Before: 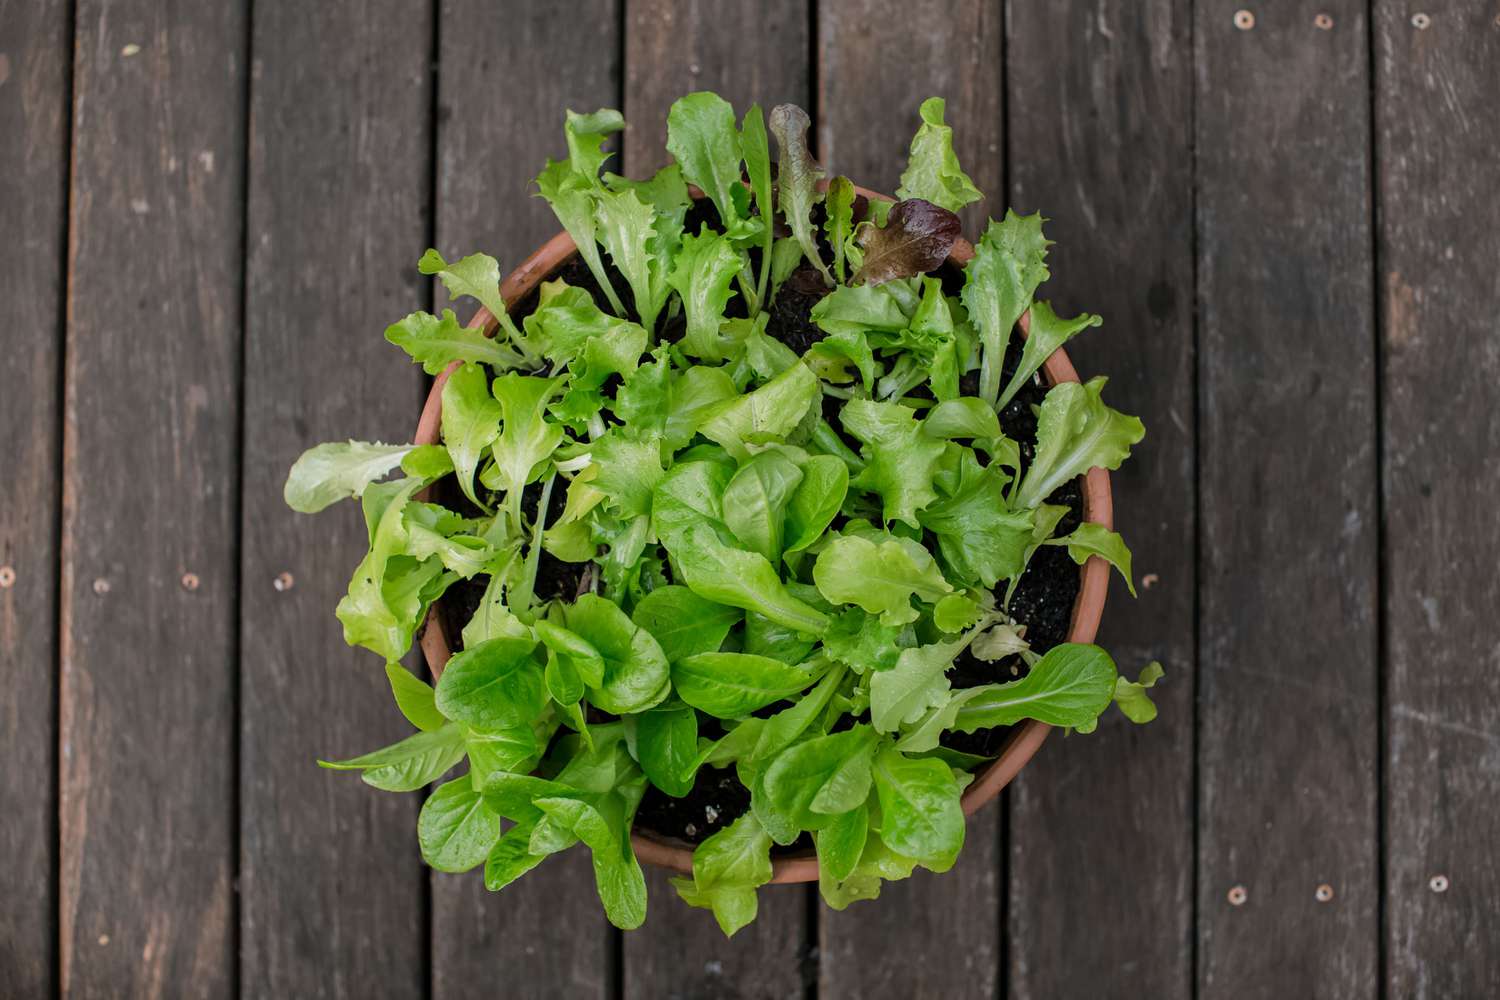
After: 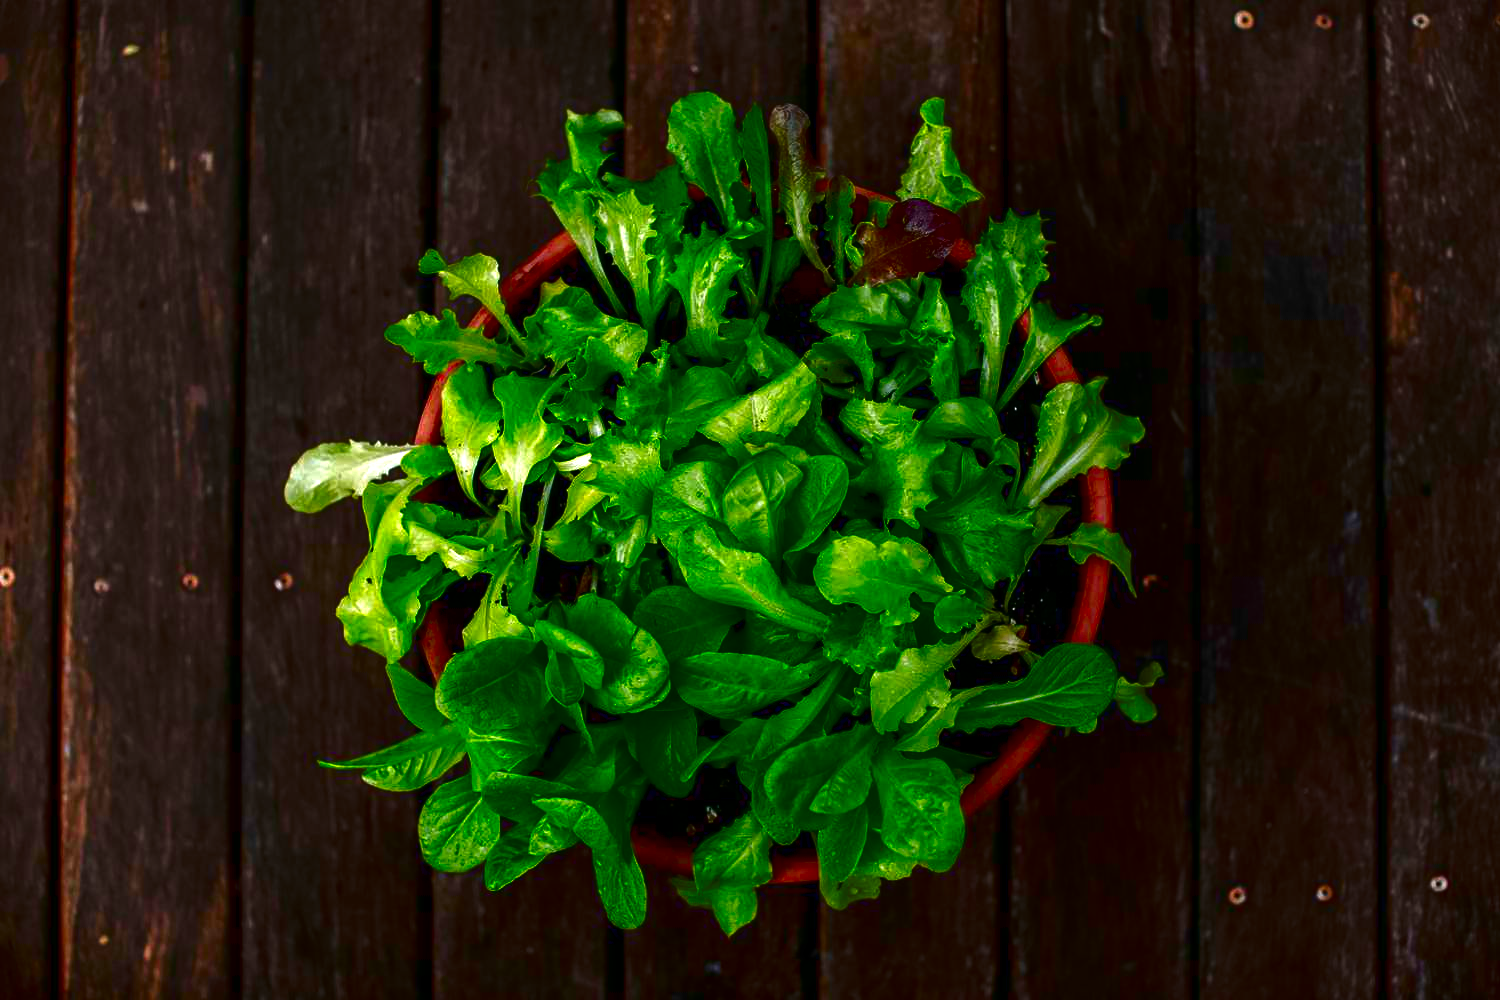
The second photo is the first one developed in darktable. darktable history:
contrast brightness saturation: brightness -0.988, saturation 0.985
exposure: black level correction 0, exposure 0.699 EV, compensate exposure bias true, compensate highlight preservation false
